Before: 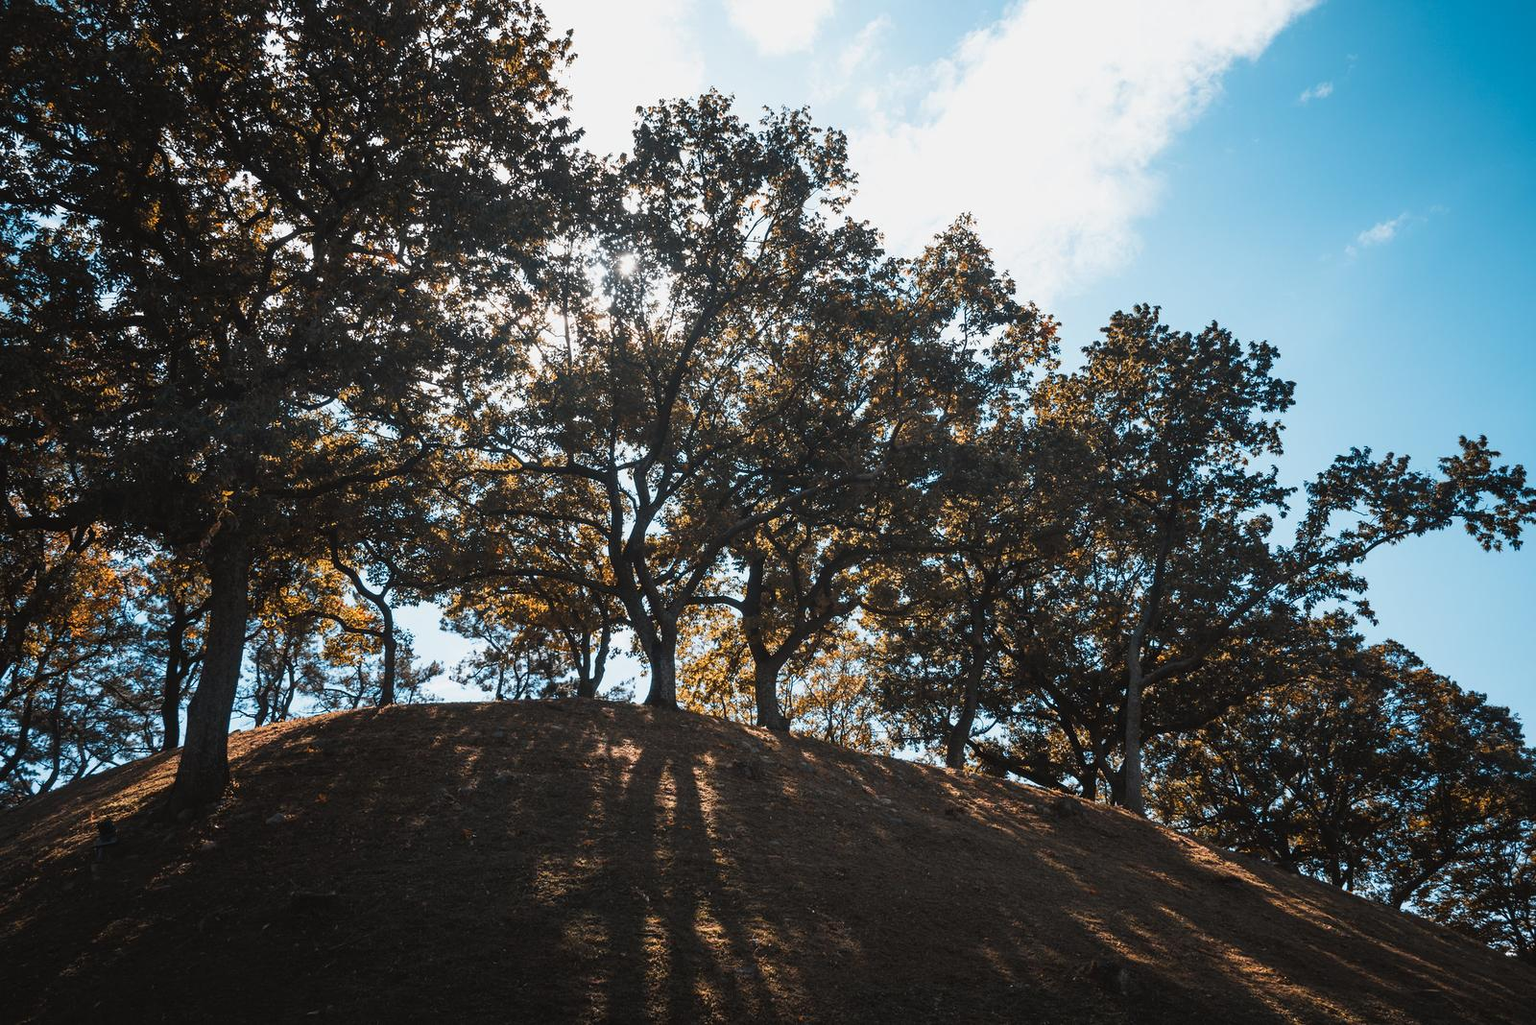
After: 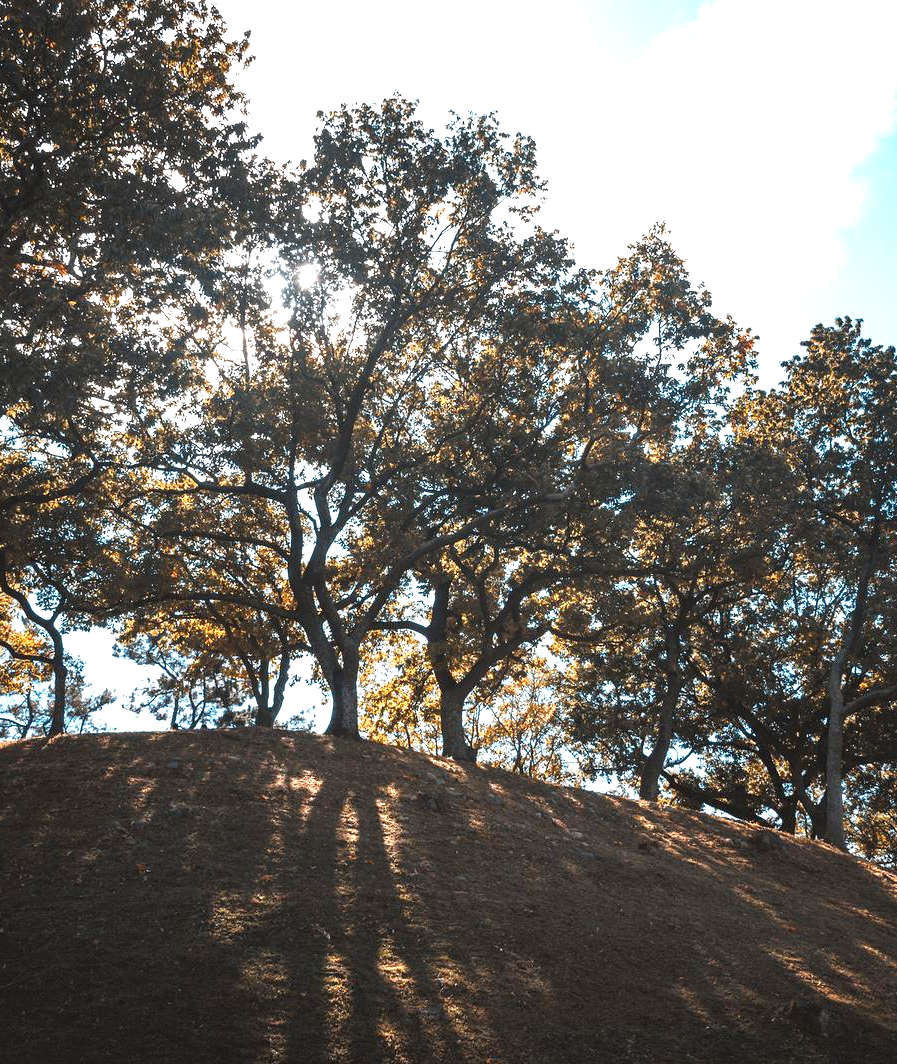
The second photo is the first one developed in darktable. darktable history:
exposure: black level correction 0, exposure 0.95 EV, compensate exposure bias true, compensate highlight preservation false
crop: left 21.674%, right 22.086%
